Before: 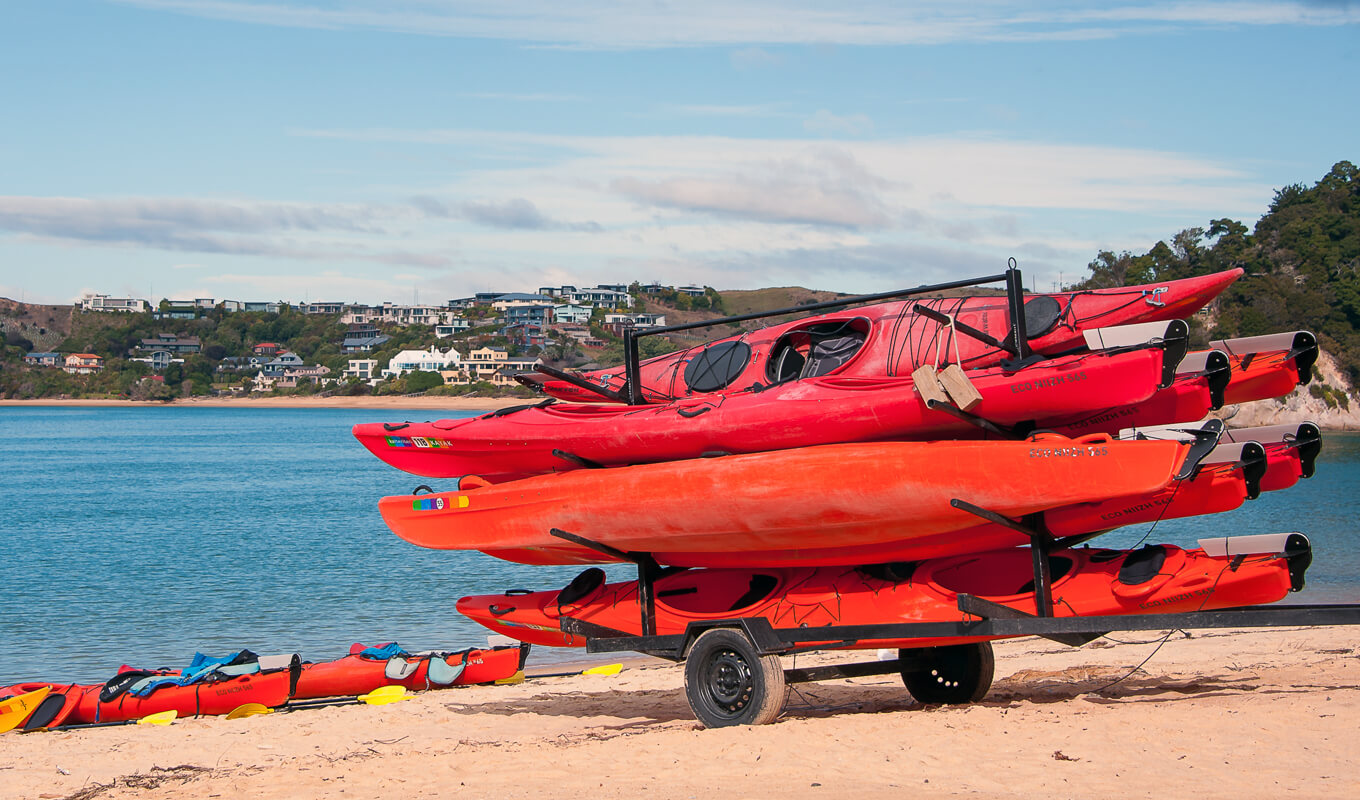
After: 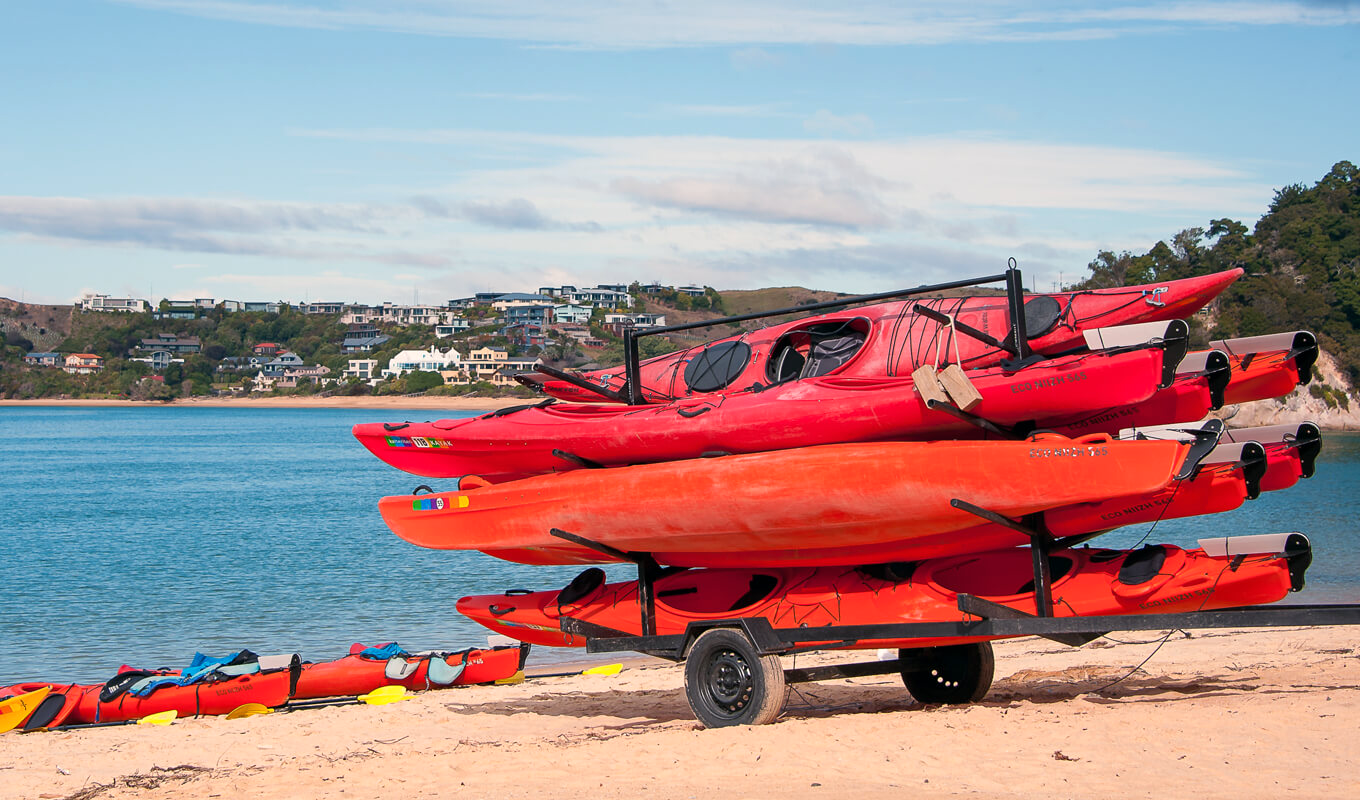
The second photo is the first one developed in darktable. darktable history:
exposure: black level correction 0.001, exposure 0.139 EV, compensate highlight preservation false
